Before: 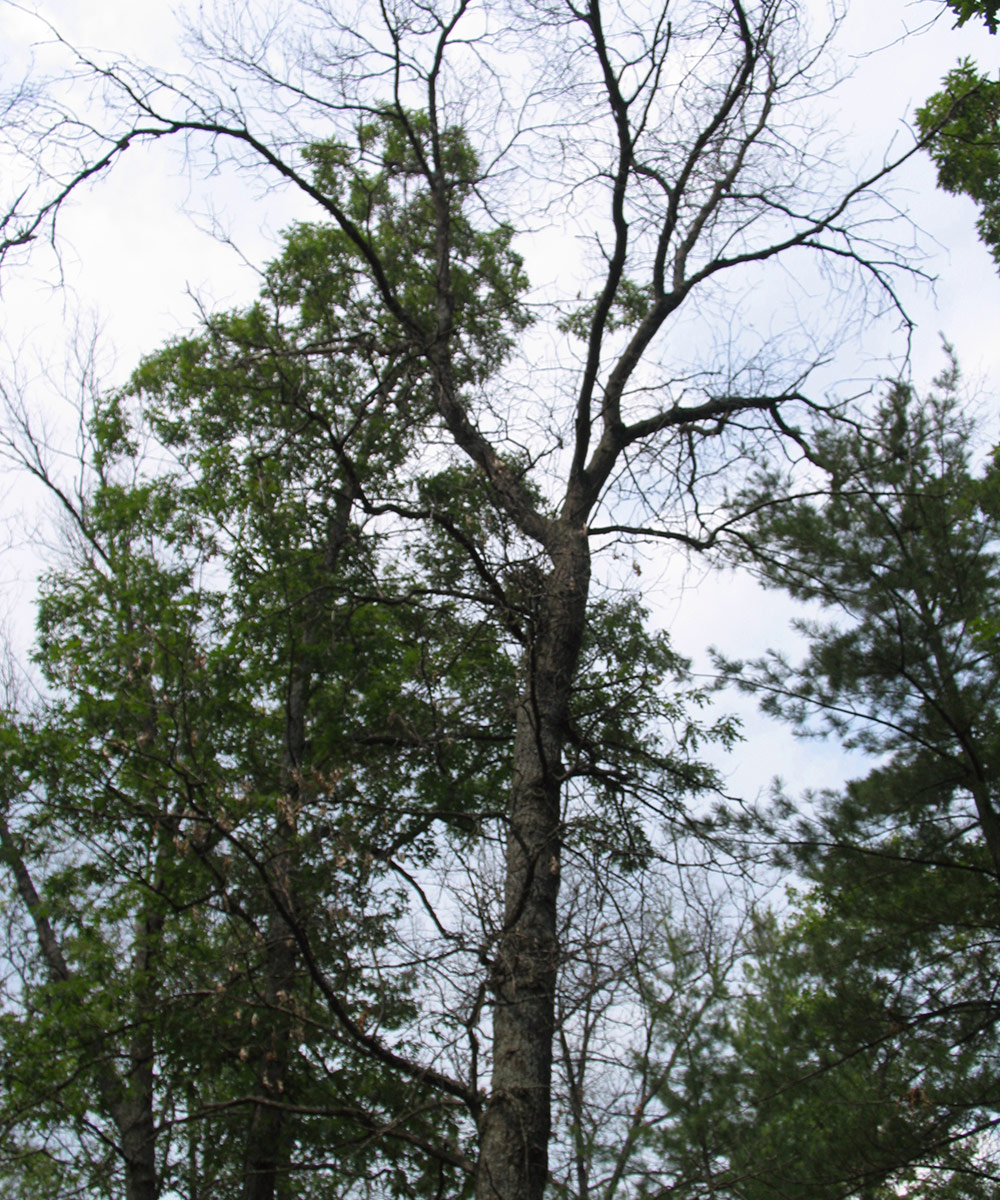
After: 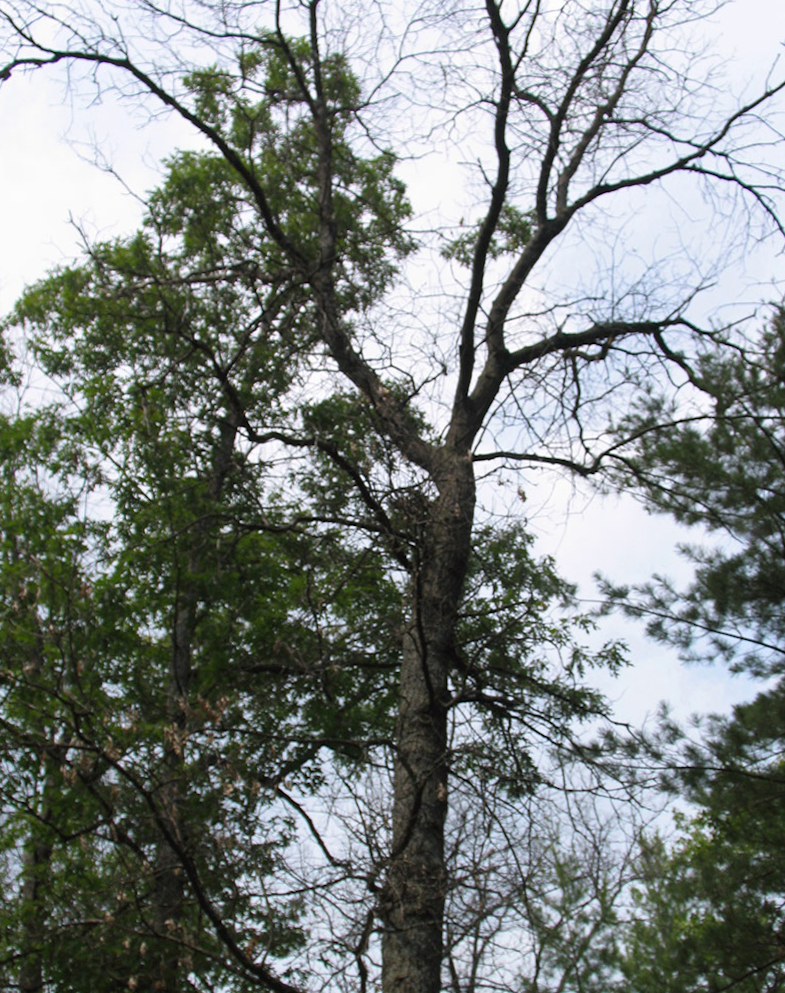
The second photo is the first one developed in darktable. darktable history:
crop: left 11.225%, top 5.381%, right 9.565%, bottom 10.314%
tone equalizer: on, module defaults
rotate and perspective: rotation -0.45°, automatic cropping original format, crop left 0.008, crop right 0.992, crop top 0.012, crop bottom 0.988
